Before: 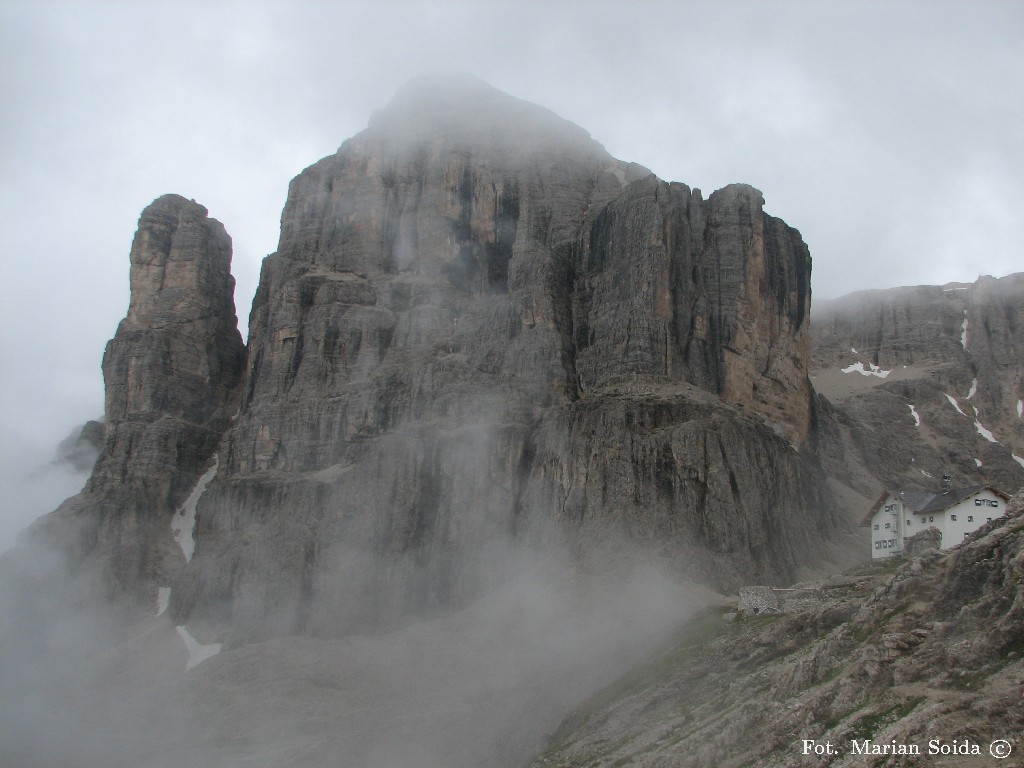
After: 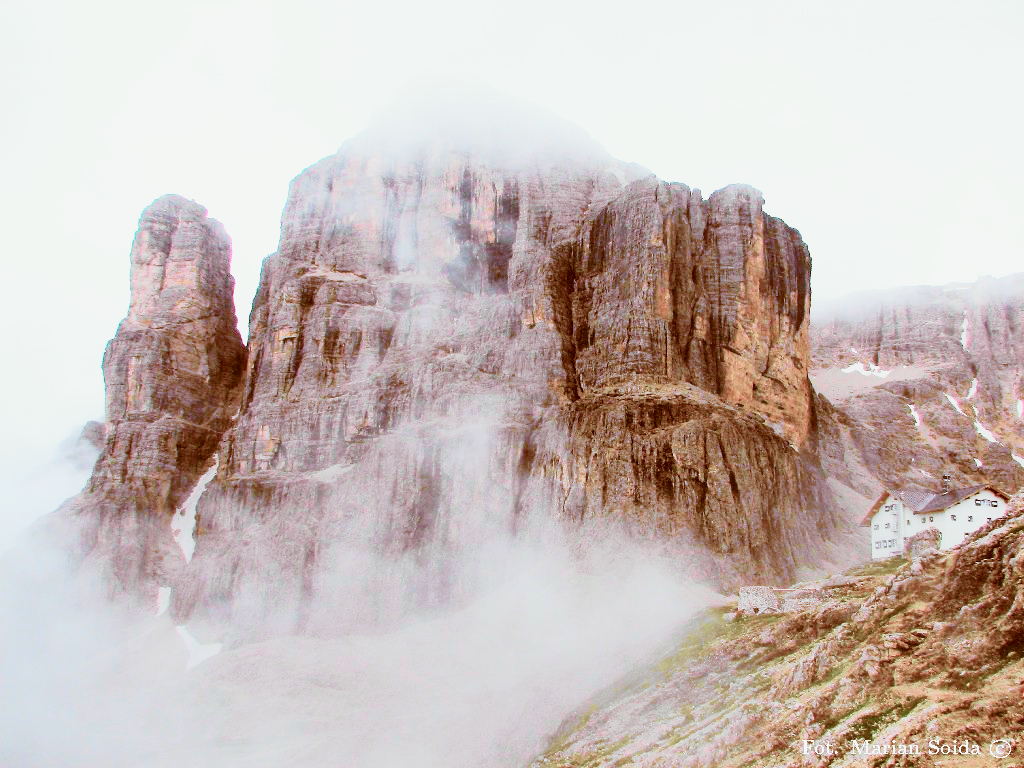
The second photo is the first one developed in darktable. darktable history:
tone curve: curves: ch0 [(0, 0.039) (0.113, 0.081) (0.204, 0.204) (0.498, 0.608) (0.709, 0.819) (0.984, 0.961)]; ch1 [(0, 0) (0.172, 0.123) (0.317, 0.272) (0.414, 0.382) (0.476, 0.479) (0.505, 0.501) (0.528, 0.54) (0.618, 0.647) (0.709, 0.764) (1, 1)]; ch2 [(0, 0) (0.411, 0.424) (0.492, 0.502) (0.521, 0.513) (0.537, 0.57) (0.686, 0.638) (1, 1)], color space Lab, independent channels, preserve colors none
base curve: curves: ch0 [(0, 0) (0.007, 0.004) (0.027, 0.03) (0.046, 0.07) (0.207, 0.54) (0.442, 0.872) (0.673, 0.972) (1, 1)], preserve colors none
color balance rgb: linear chroma grading › global chroma 15%, perceptual saturation grading › global saturation 30%
color balance: lift [1, 1.015, 1.004, 0.985], gamma [1, 0.958, 0.971, 1.042], gain [1, 0.956, 0.977, 1.044]
